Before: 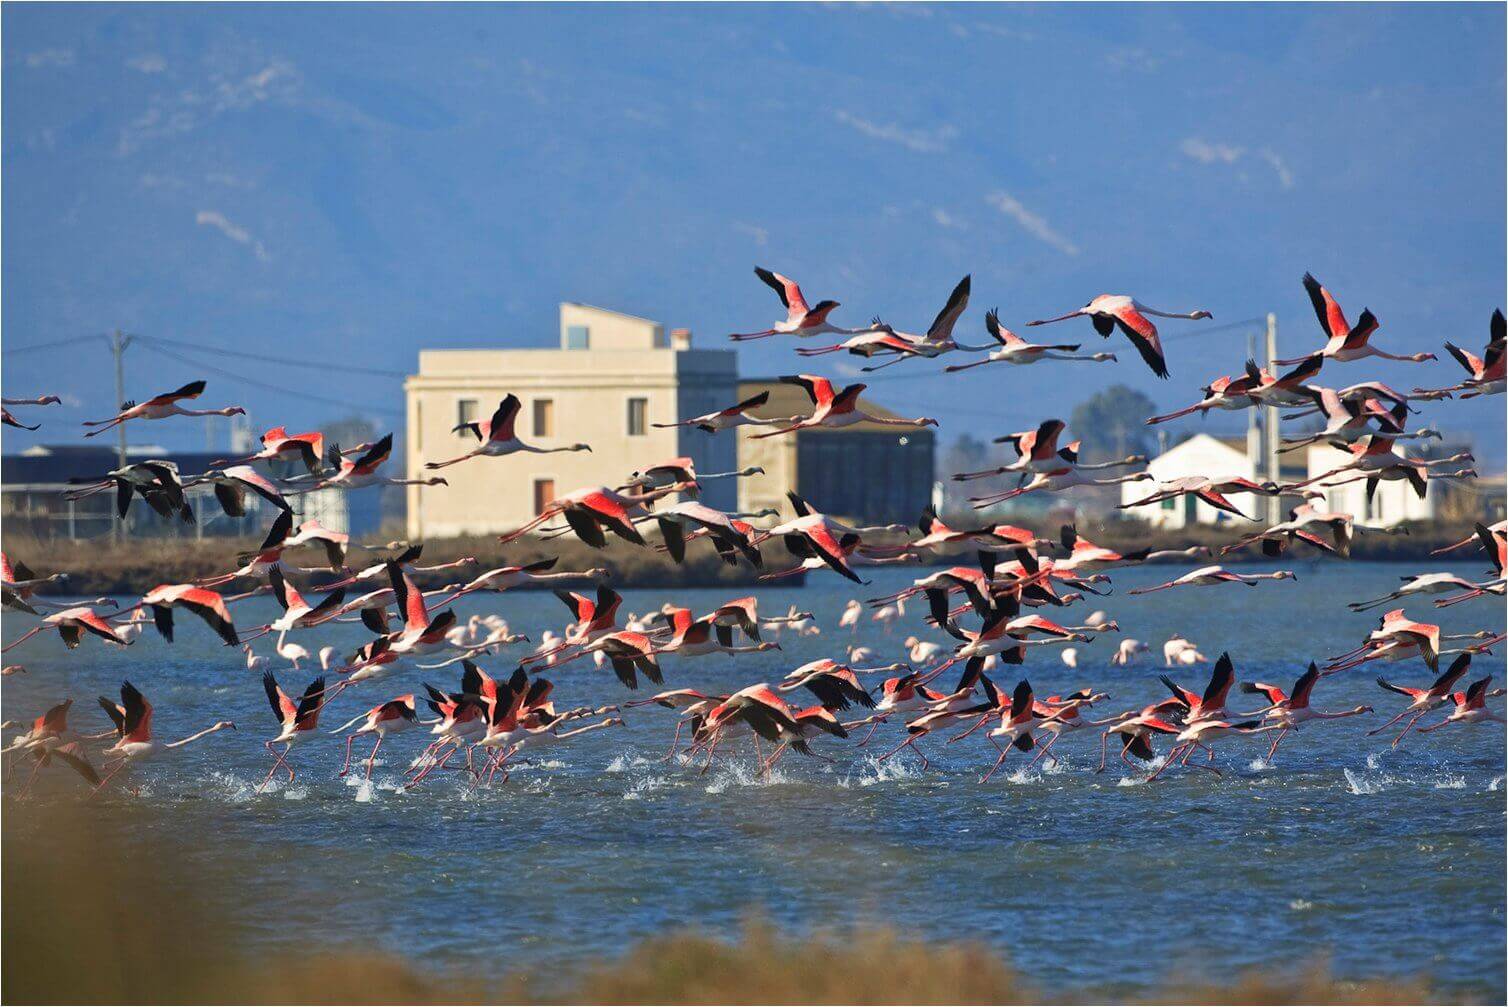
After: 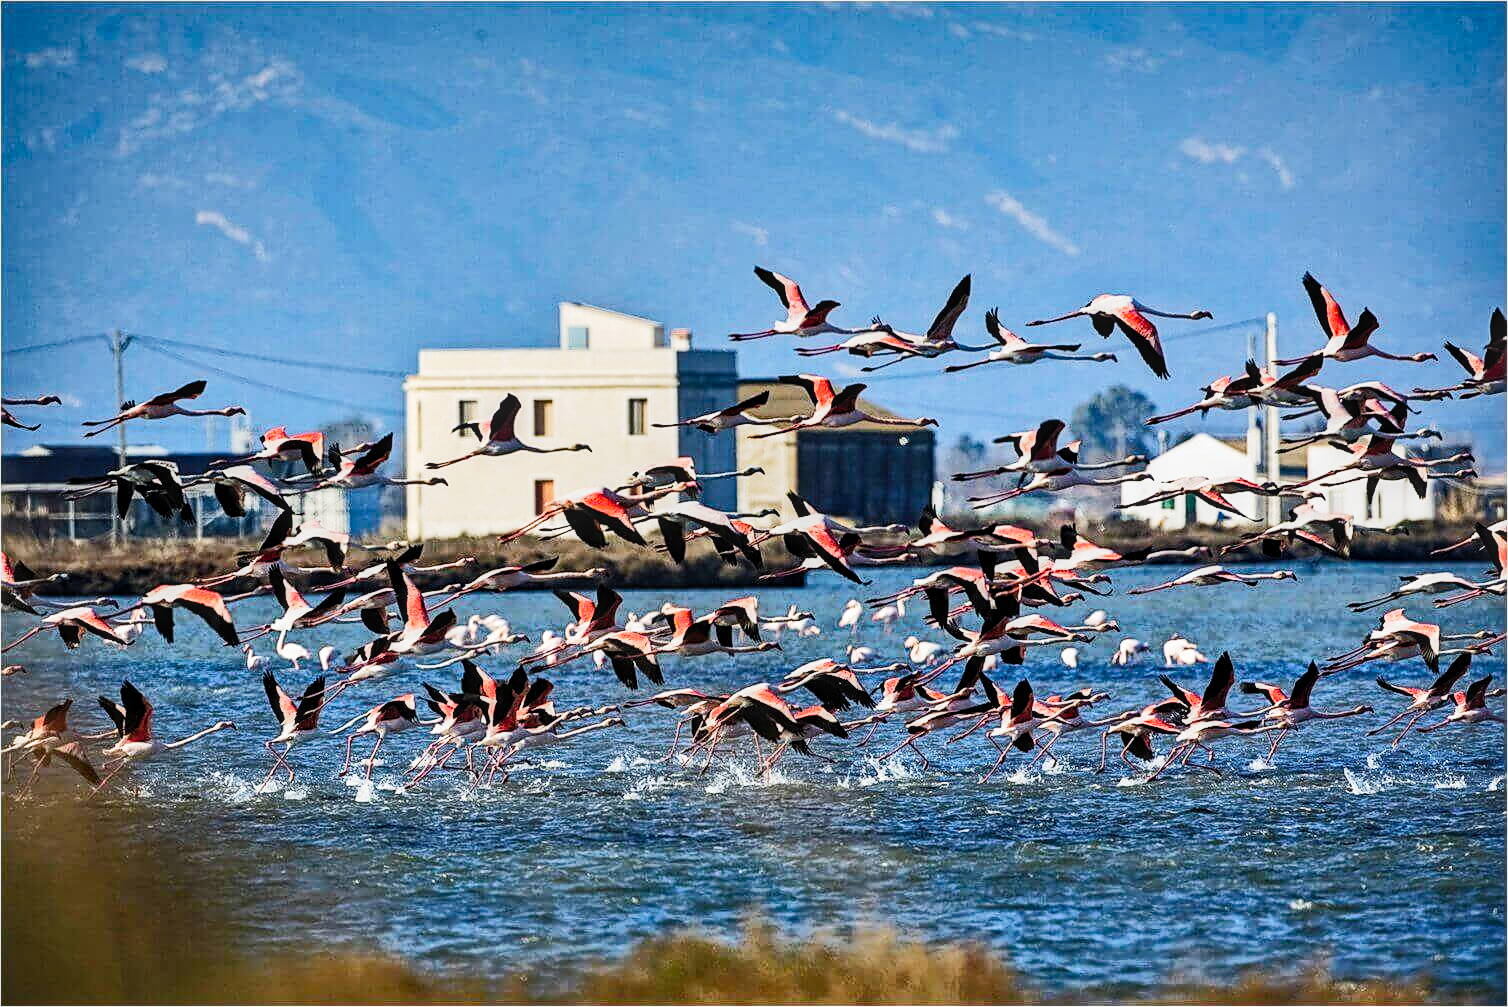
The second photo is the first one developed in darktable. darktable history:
haze removal: compatibility mode true, adaptive false
local contrast: detail 130%
sharpen: on, module defaults
tone curve: curves: ch0 [(0, 0) (0.003, 0.003) (0.011, 0.011) (0.025, 0.024) (0.044, 0.043) (0.069, 0.068) (0.1, 0.097) (0.136, 0.133) (0.177, 0.173) (0.224, 0.219) (0.277, 0.271) (0.335, 0.327) (0.399, 0.39) (0.468, 0.457) (0.543, 0.582) (0.623, 0.655) (0.709, 0.734) (0.801, 0.817) (0.898, 0.906) (1, 1)], color space Lab, independent channels, preserve colors none
contrast brightness saturation: contrast 0.203, brightness 0.168, saturation 0.224
tone equalizer: -8 EV -0.749 EV, -7 EV -0.678 EV, -6 EV -0.625 EV, -5 EV -0.384 EV, -3 EV 0.397 EV, -2 EV 0.6 EV, -1 EV 0.694 EV, +0 EV 0.724 EV, edges refinement/feathering 500, mask exposure compensation -1.57 EV, preserve details no
filmic rgb: black relative exposure -7.65 EV, white relative exposure 4.56 EV, hardness 3.61, add noise in highlights 0, preserve chrominance no, color science v3 (2019), use custom middle-gray values true, contrast in highlights soft
shadows and highlights: radius 108.95, shadows 23.94, highlights -58.83, low approximation 0.01, soften with gaussian
